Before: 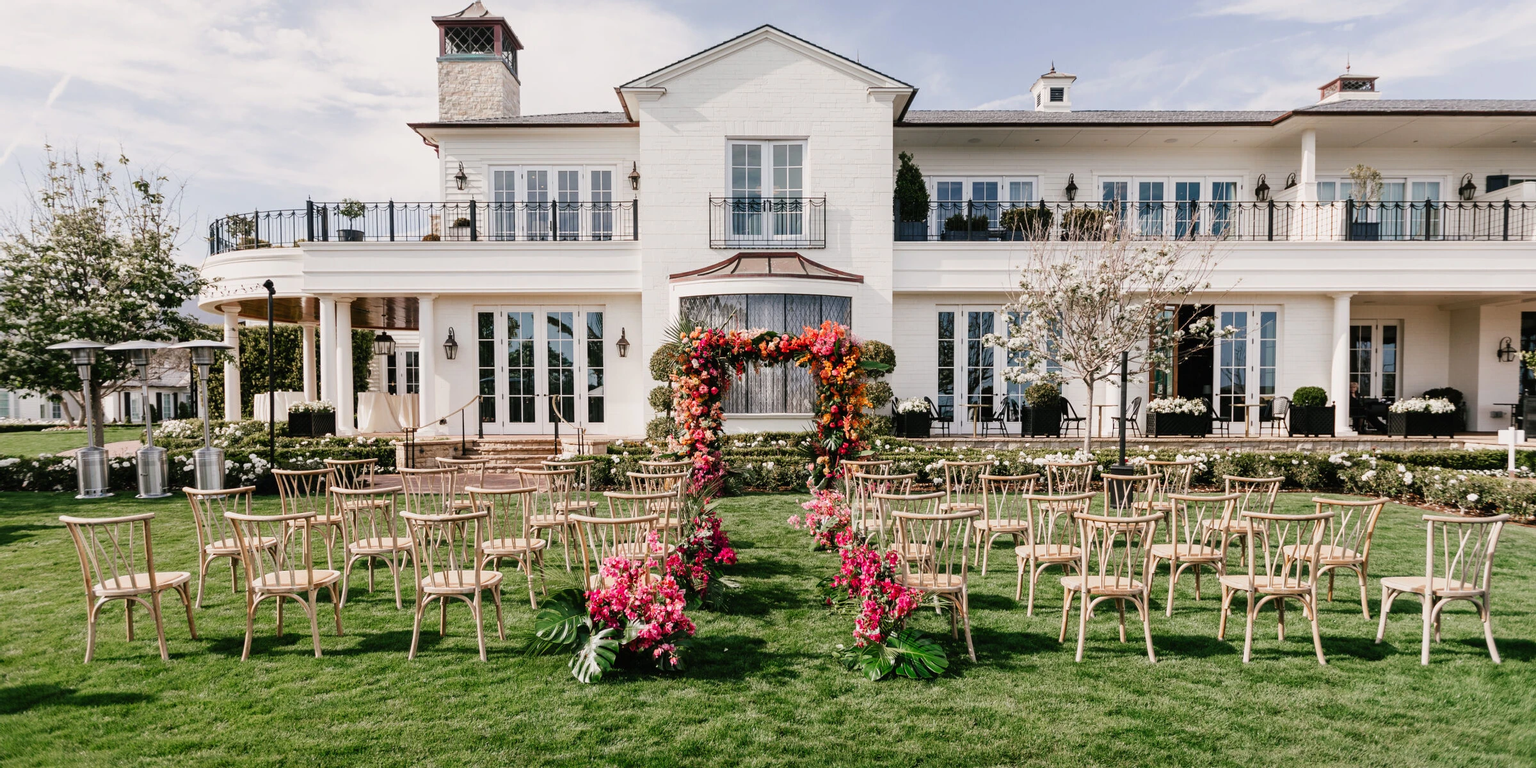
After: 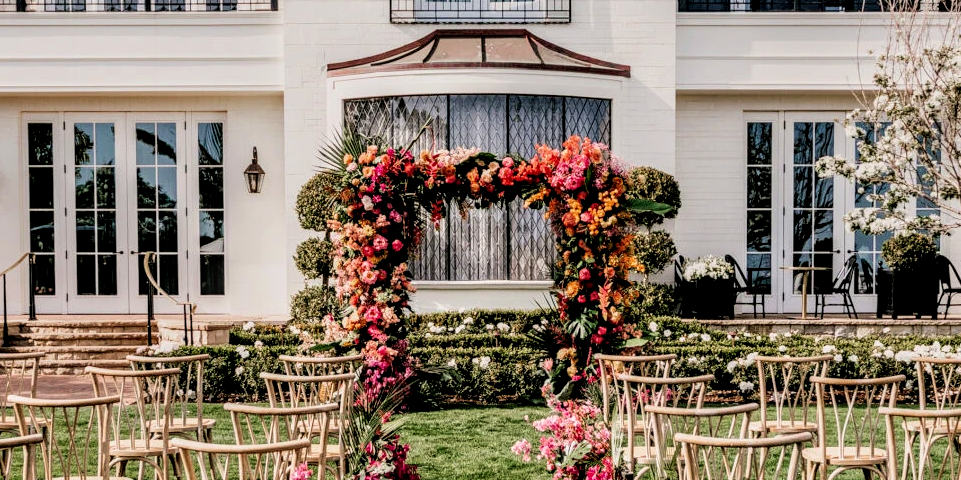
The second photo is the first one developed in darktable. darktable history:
filmic rgb: black relative exposure -7.78 EV, white relative exposure 4.42 EV, target black luminance 0%, hardness 3.76, latitude 50.77%, contrast 1.071, highlights saturation mix 9.56%, shadows ↔ highlights balance -0.251%, color science v6 (2022)
crop: left 29.978%, top 30.444%, right 29.975%, bottom 29.491%
velvia: on, module defaults
local contrast: detail 160%
